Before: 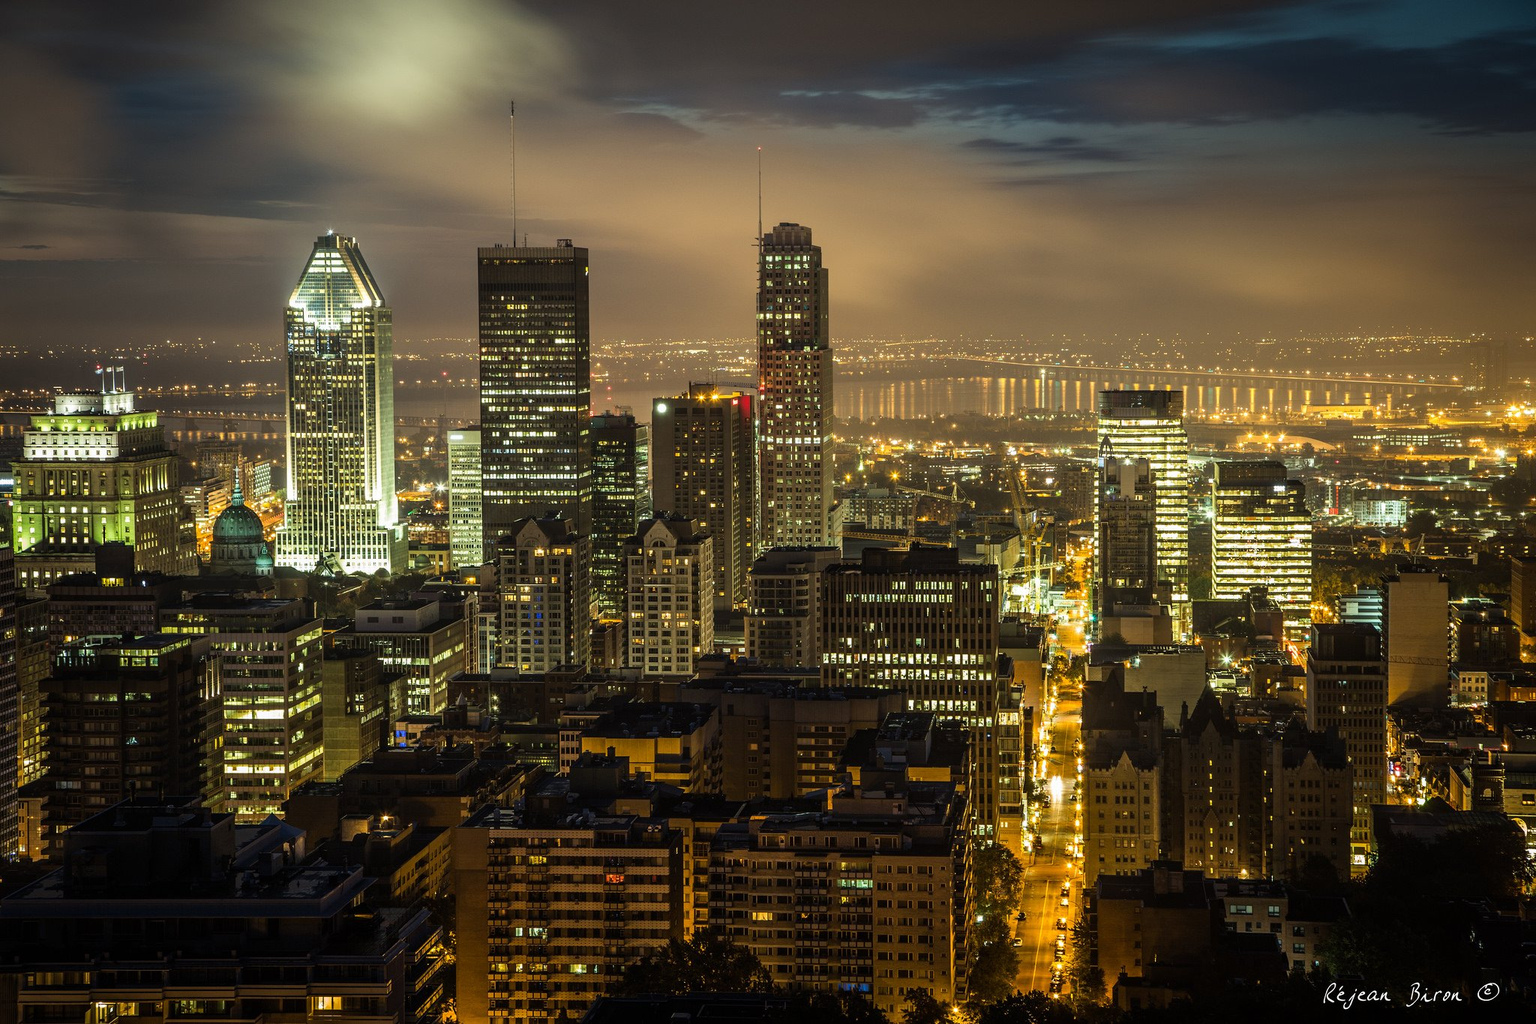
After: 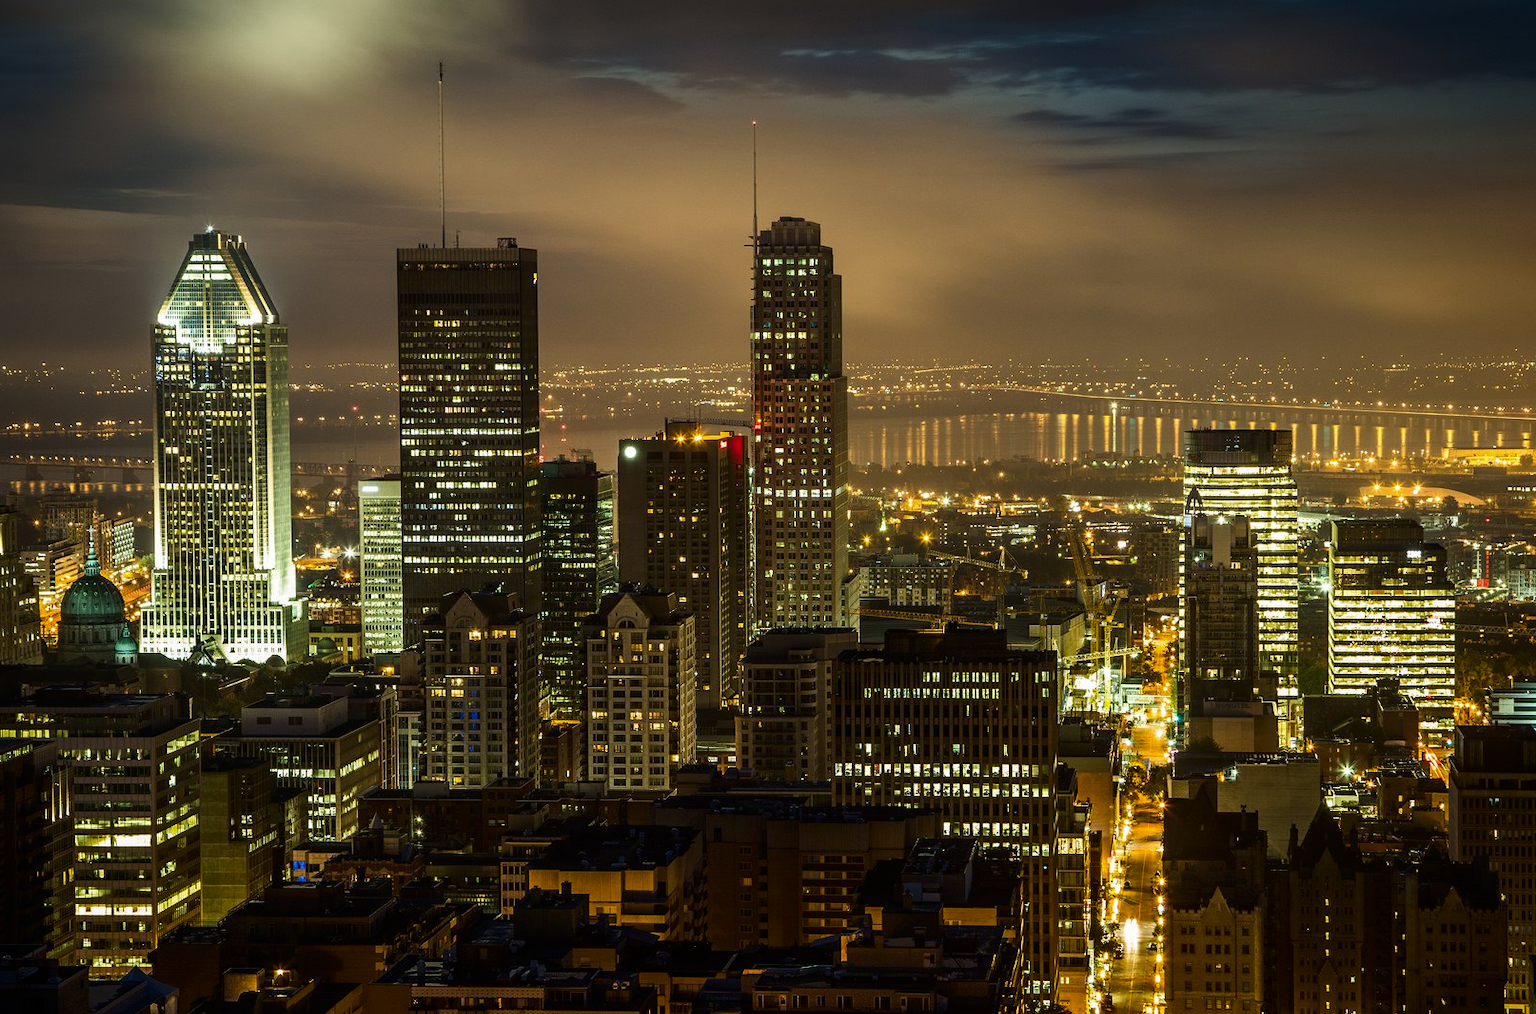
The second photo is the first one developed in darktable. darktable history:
crop and rotate: left 10.77%, top 5.1%, right 10.41%, bottom 16.76%
contrast brightness saturation: contrast 0.07, brightness -0.13, saturation 0.06
